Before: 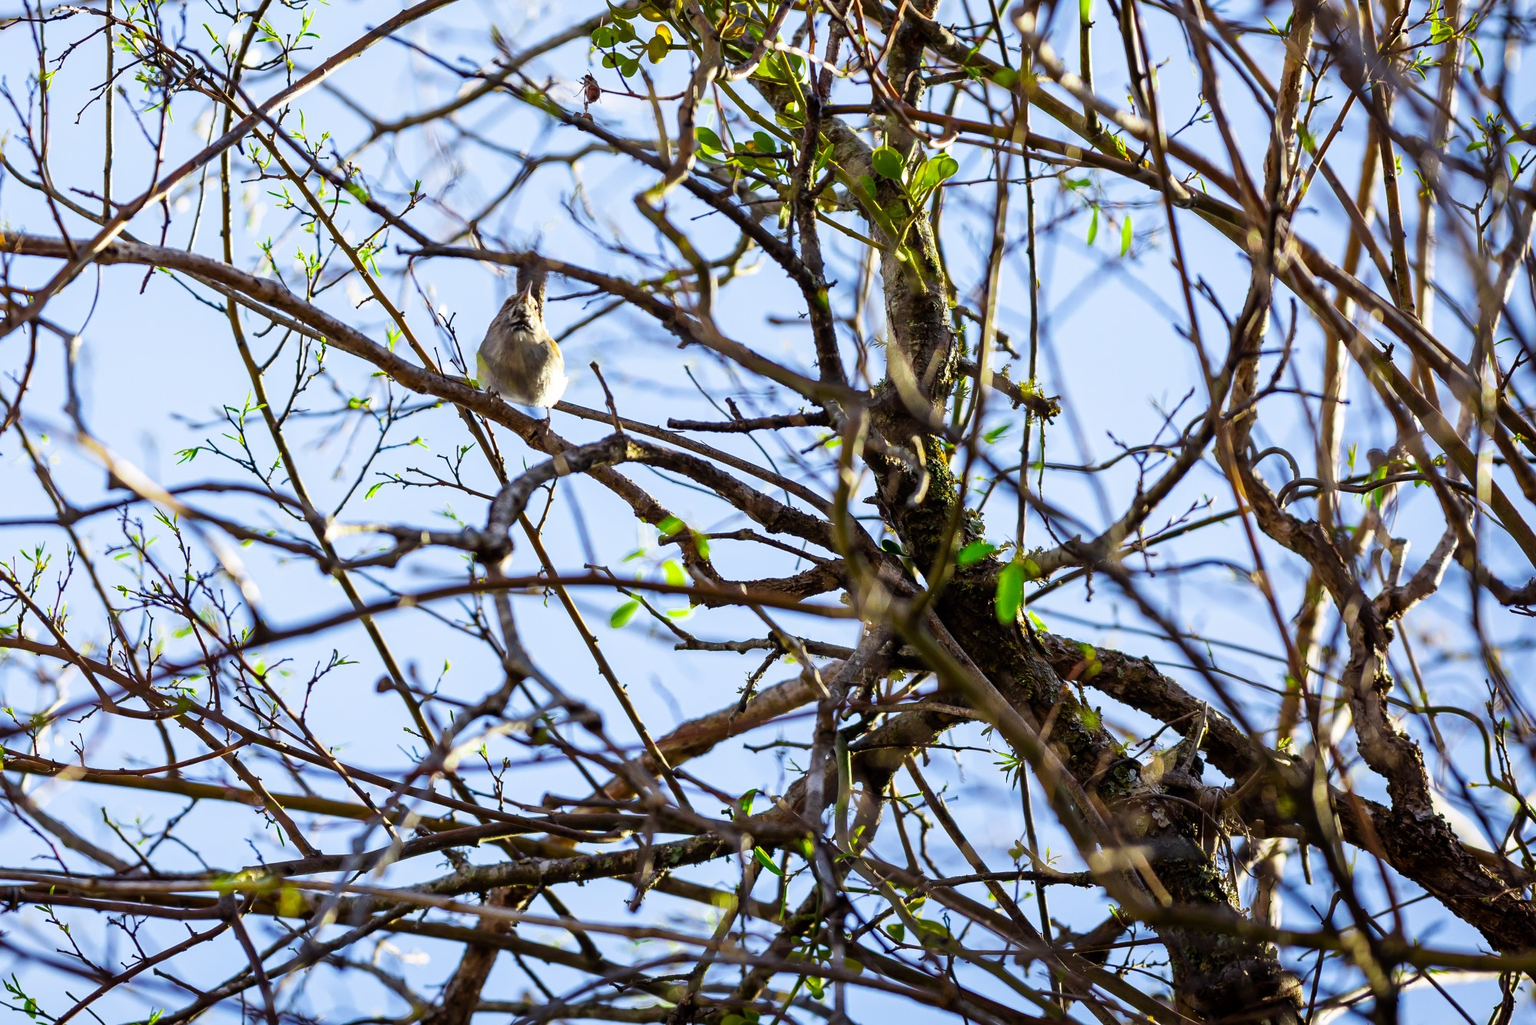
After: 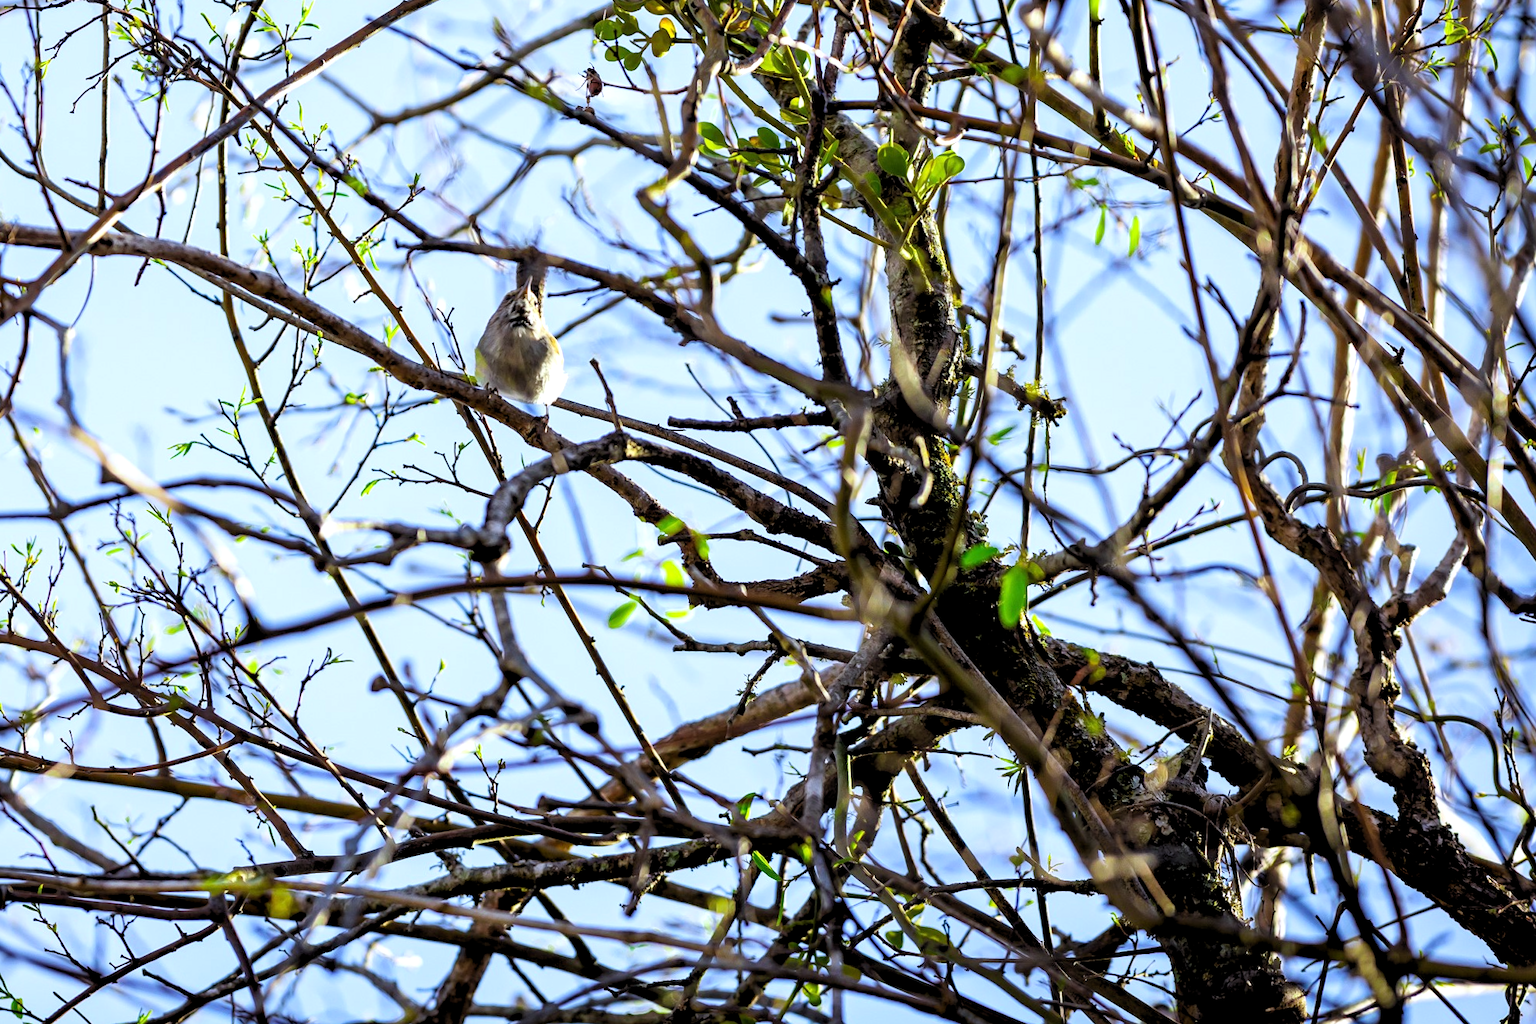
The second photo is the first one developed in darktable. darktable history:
crop and rotate: angle -0.5°
white balance: red 0.967, blue 1.049
rgb levels: levels [[0.01, 0.419, 0.839], [0, 0.5, 1], [0, 0.5, 1]]
